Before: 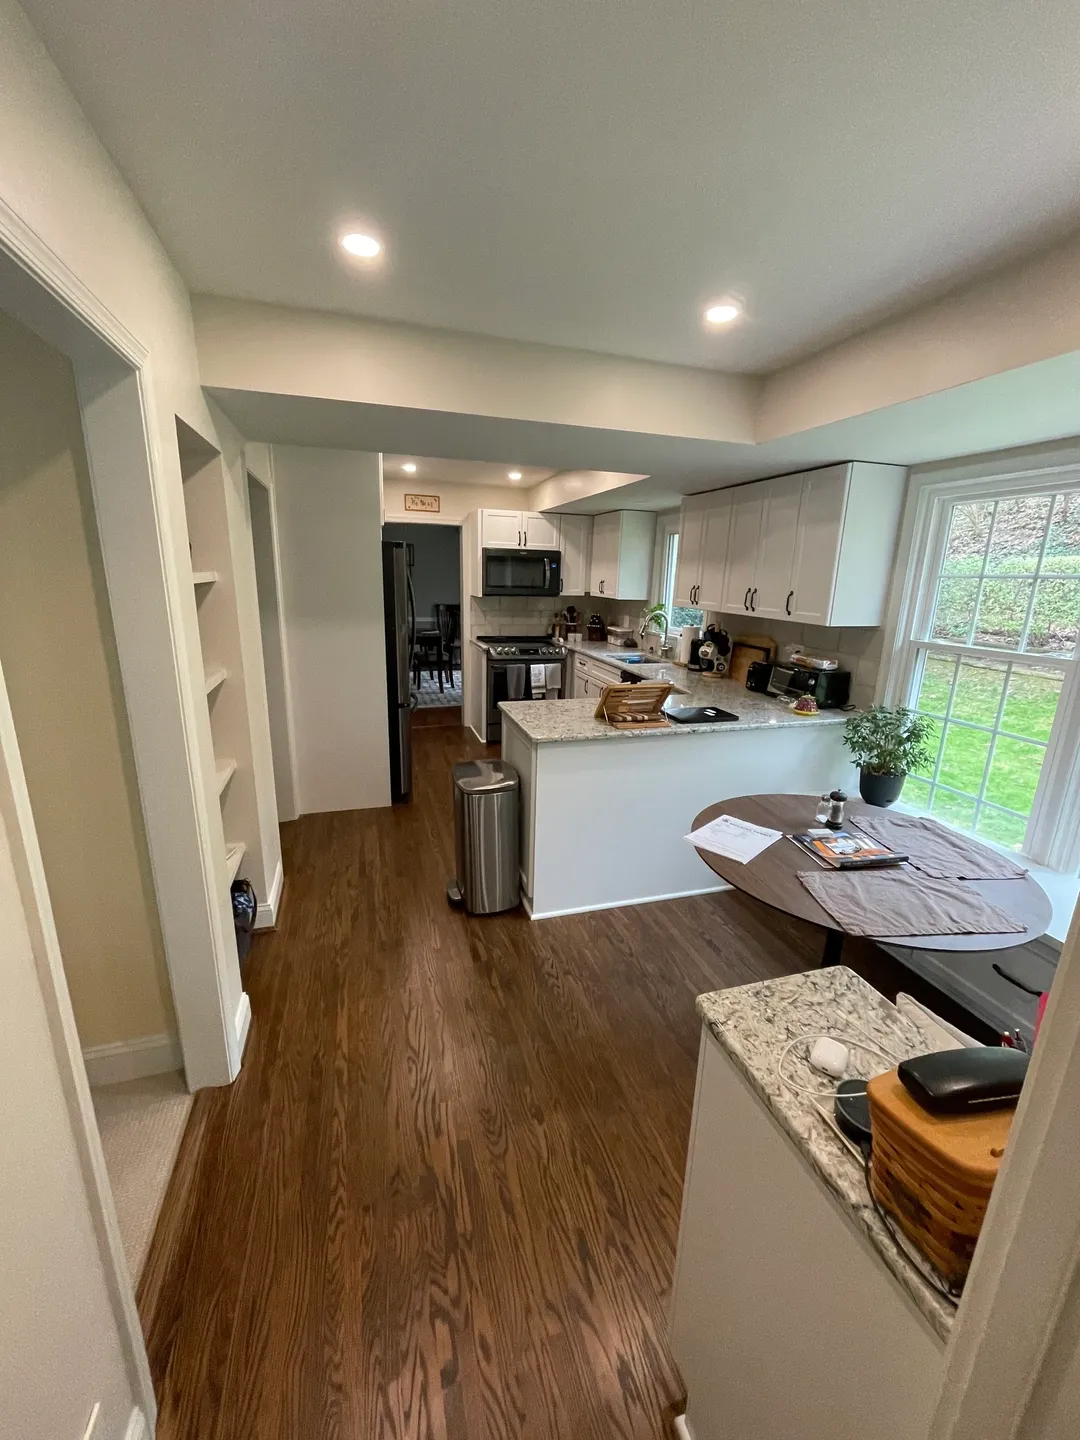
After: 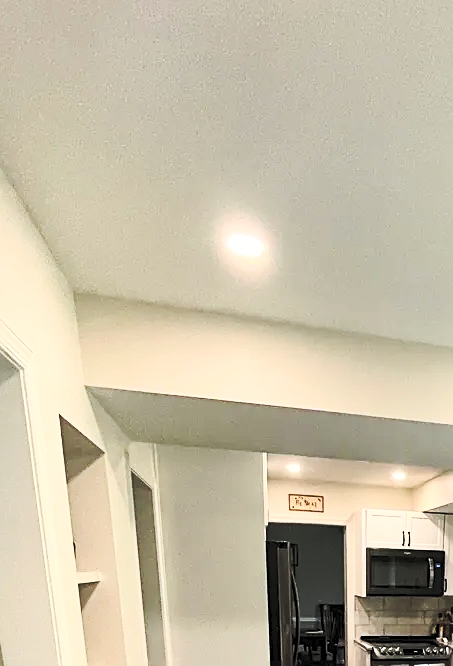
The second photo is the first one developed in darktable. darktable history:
contrast brightness saturation: contrast 0.39, brightness 0.53
crop and rotate: left 10.817%, top 0.062%, right 47.194%, bottom 53.626%
sharpen: on, module defaults
base curve: curves: ch0 [(0, 0) (0.073, 0.04) (0.157, 0.139) (0.492, 0.492) (0.758, 0.758) (1, 1)], preserve colors none
